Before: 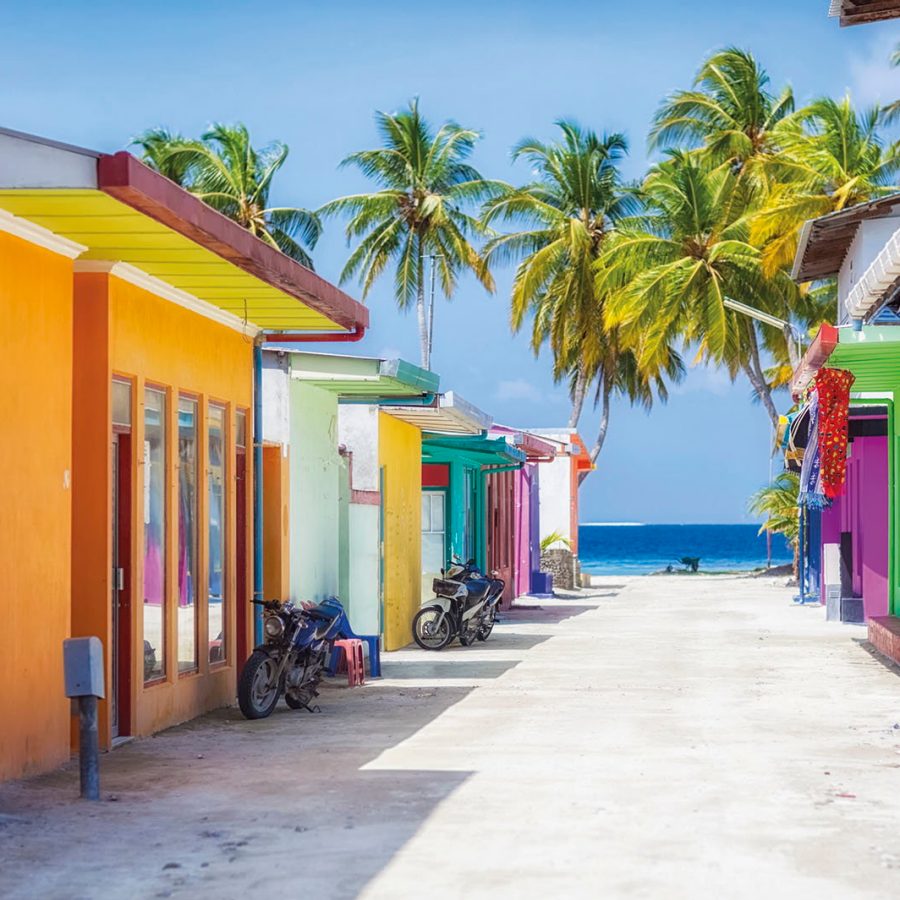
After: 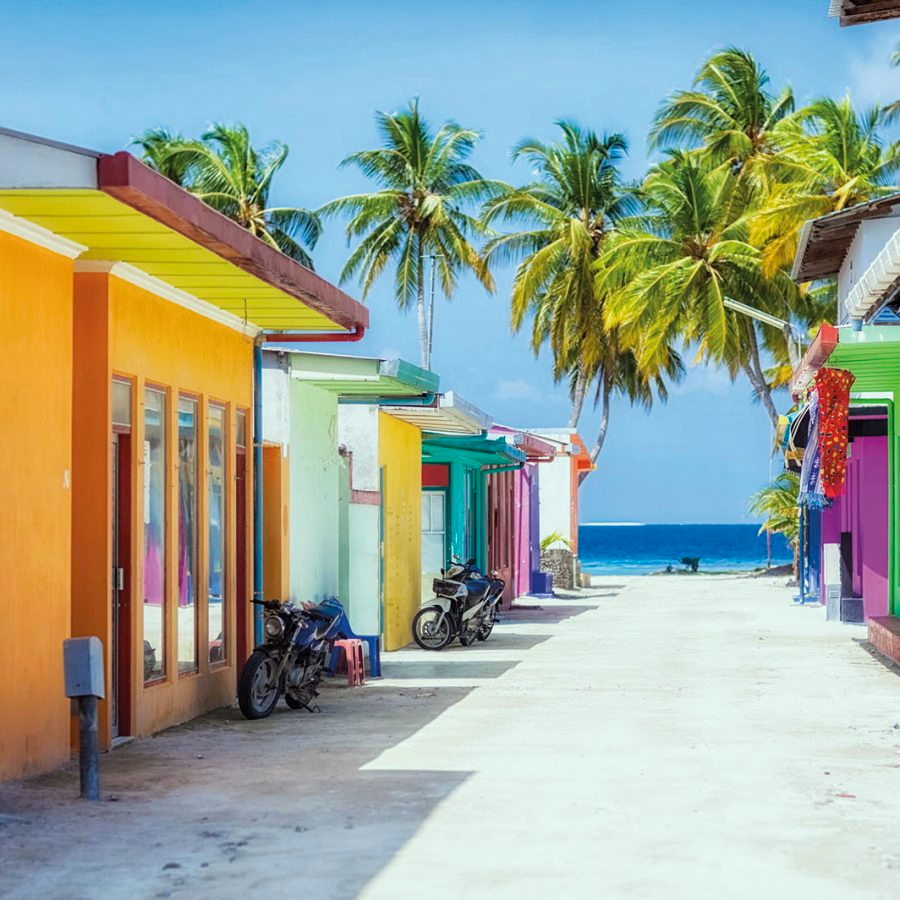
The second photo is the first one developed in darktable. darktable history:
color correction: highlights a* -6.69, highlights b* 0.49
filmic rgb: black relative exposure -12.8 EV, white relative exposure 2.8 EV, threshold 3 EV, target black luminance 0%, hardness 8.54, latitude 70.41%, contrast 1.133, shadows ↔ highlights balance -0.395%, color science v4 (2020), enable highlight reconstruction true
